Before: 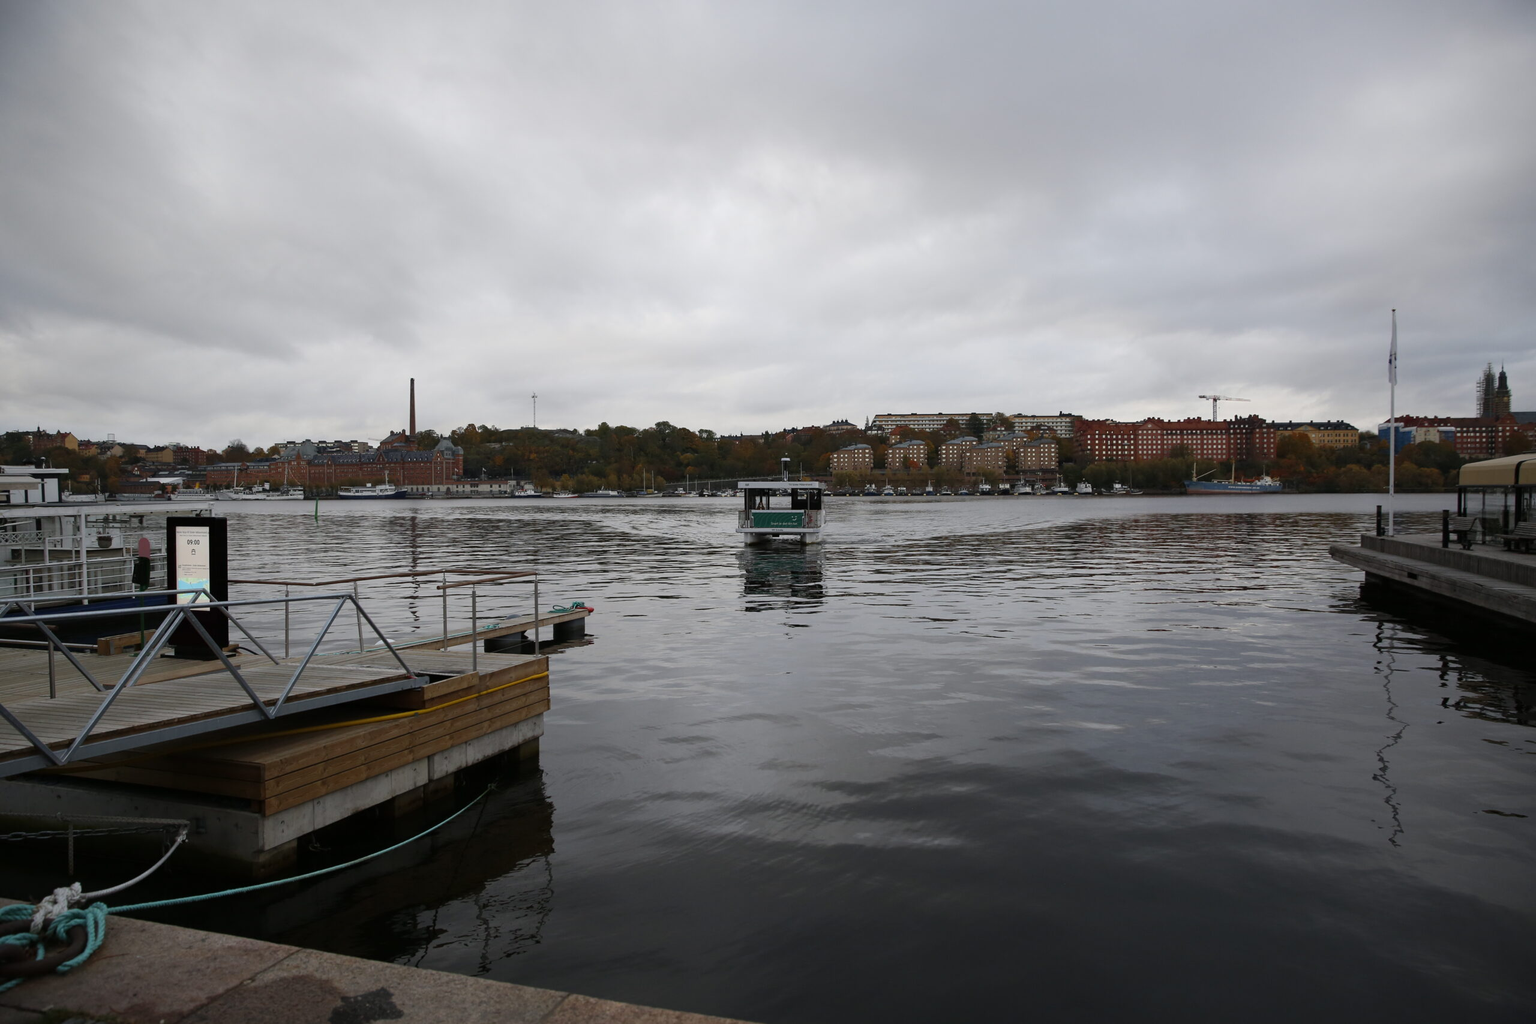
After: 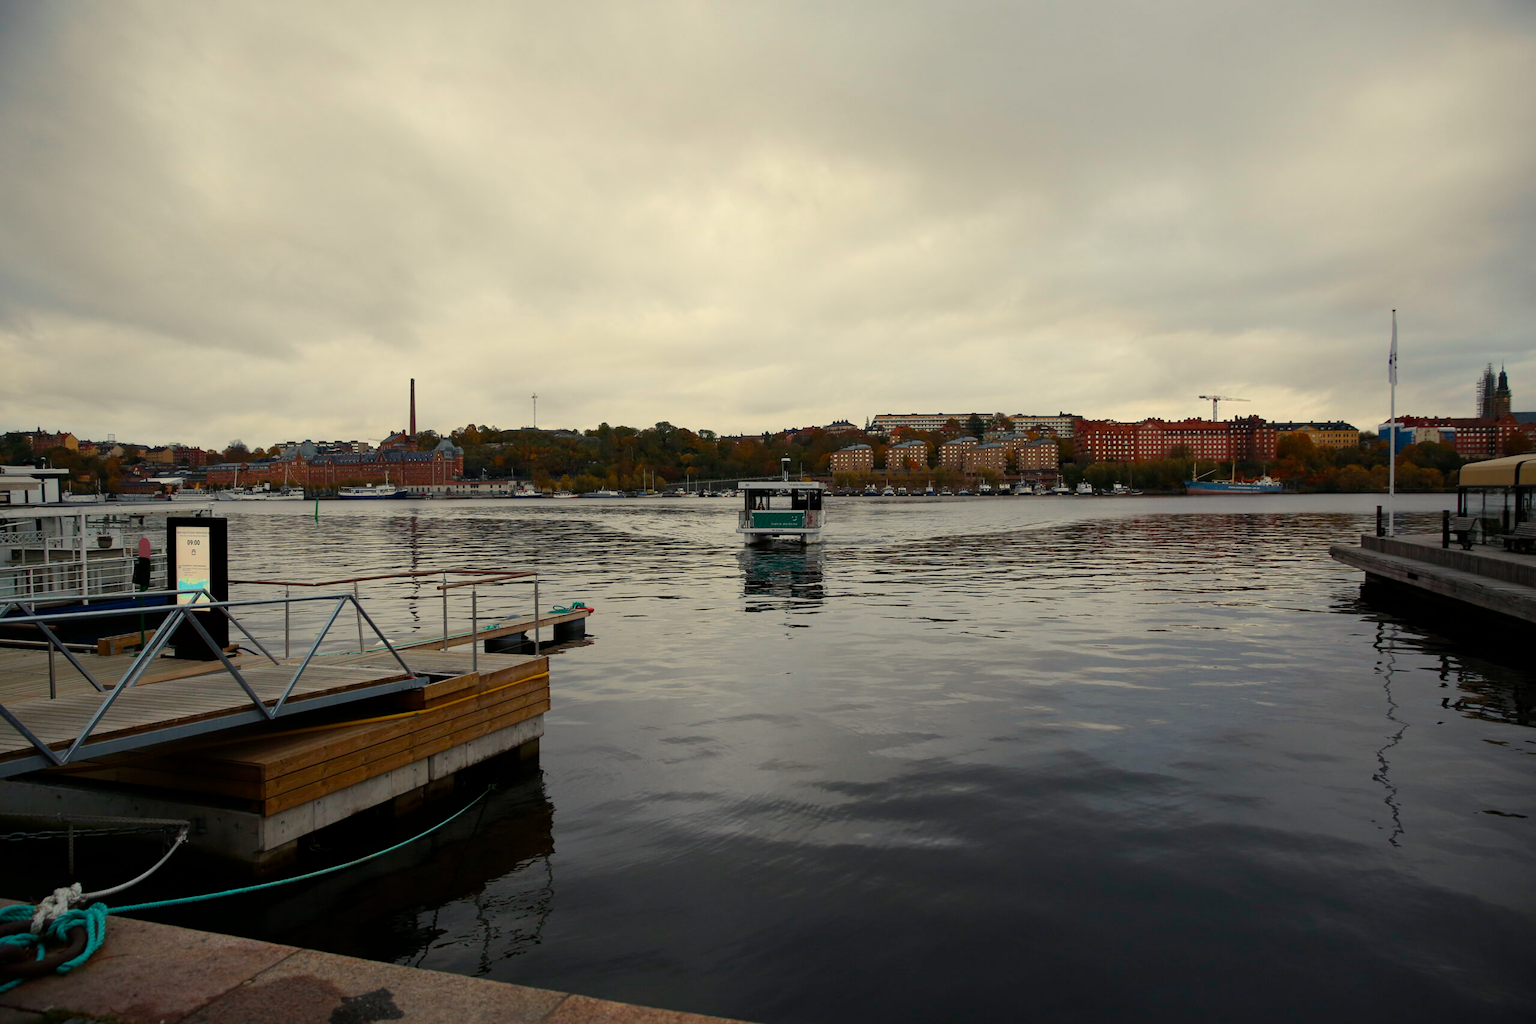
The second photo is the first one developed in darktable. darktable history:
color balance rgb: highlights gain › chroma 7.9%, highlights gain › hue 83.4°, perceptual saturation grading › global saturation 2.1%, perceptual saturation grading › highlights -1.599%, perceptual saturation grading › mid-tones 4.245%, perceptual saturation grading › shadows 7.841%, global vibrance 29.622%
